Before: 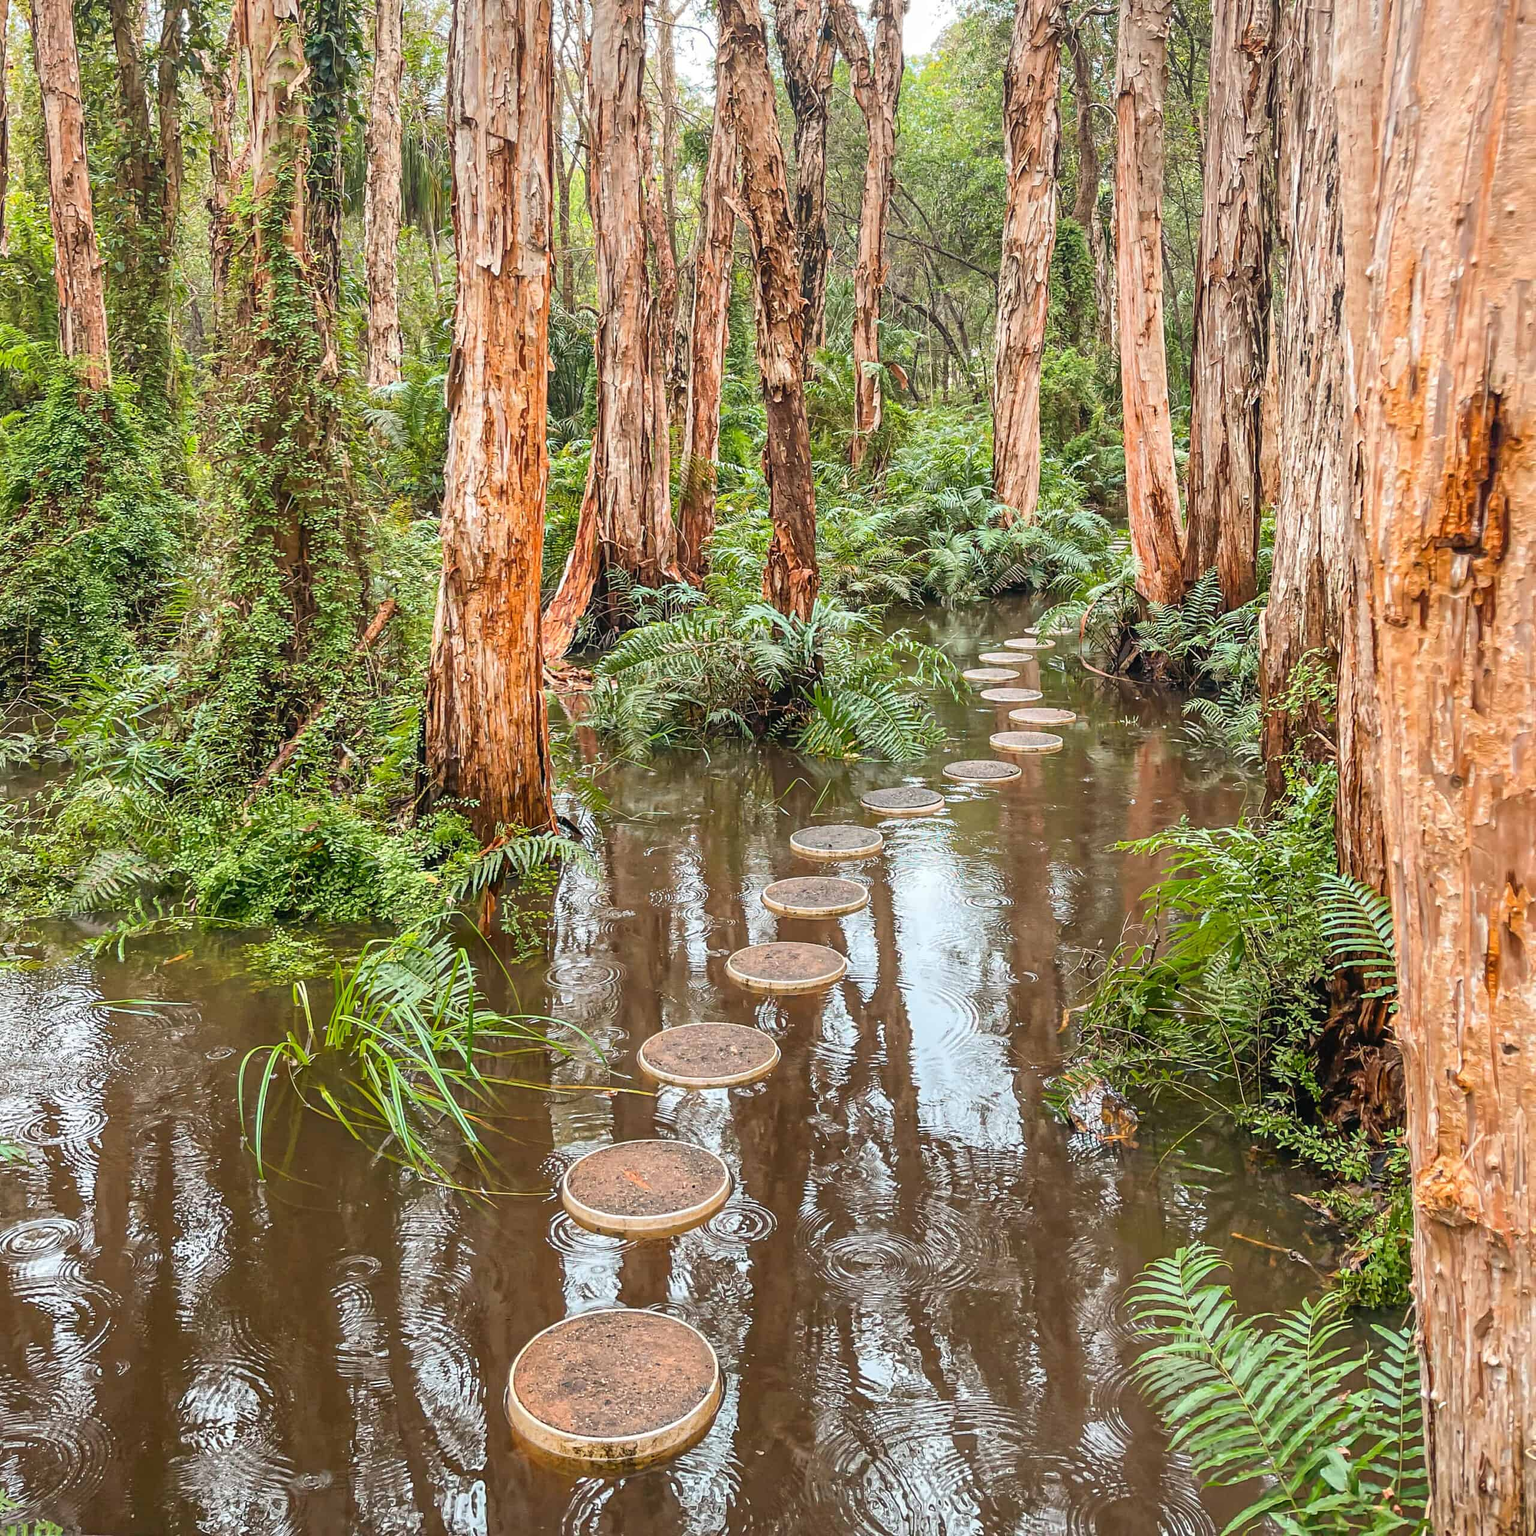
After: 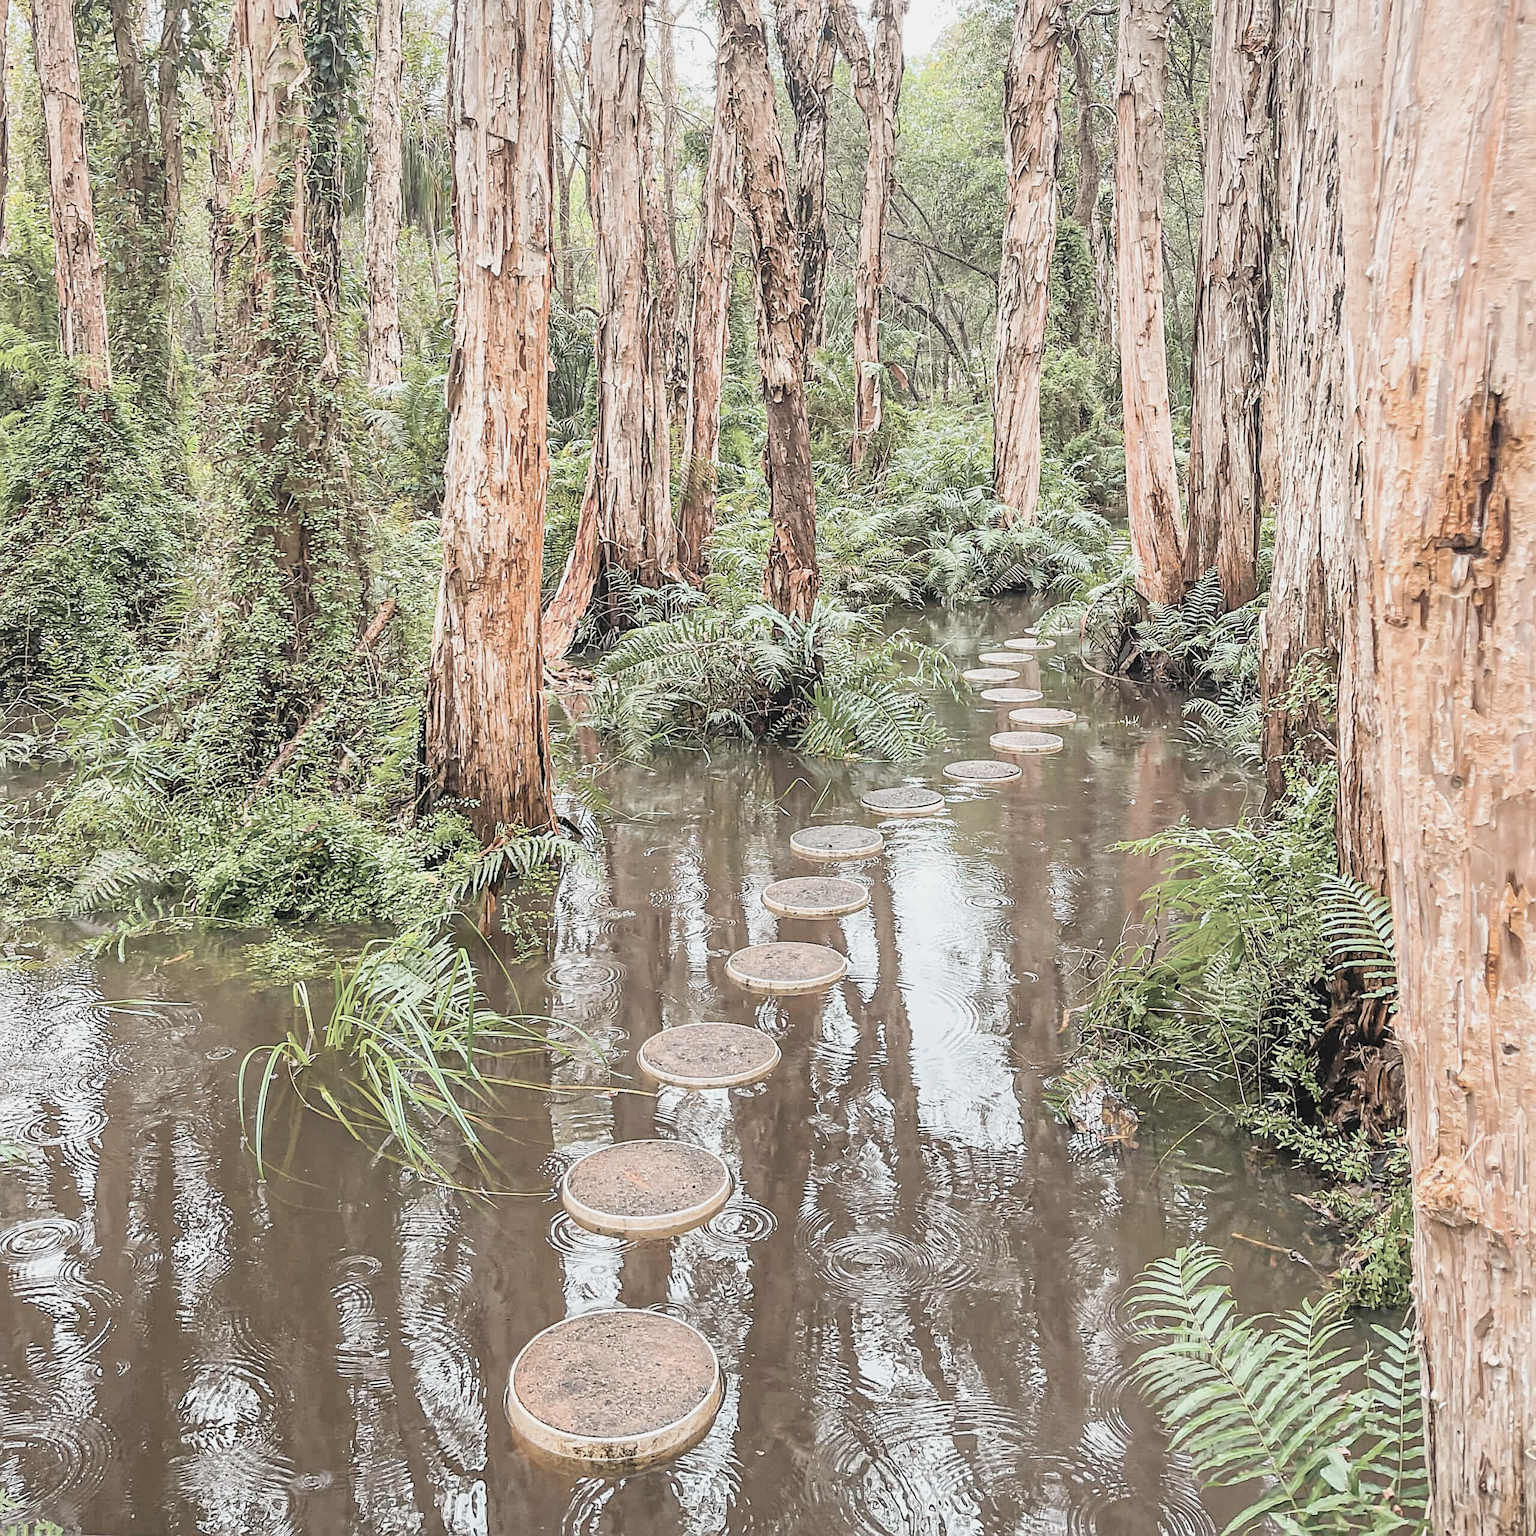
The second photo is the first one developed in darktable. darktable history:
sharpen: on, module defaults
sigmoid: contrast 1.22, skew 0.65
contrast brightness saturation: brightness 0.18, saturation -0.5
exposure: exposure 0.197 EV, compensate highlight preservation false
